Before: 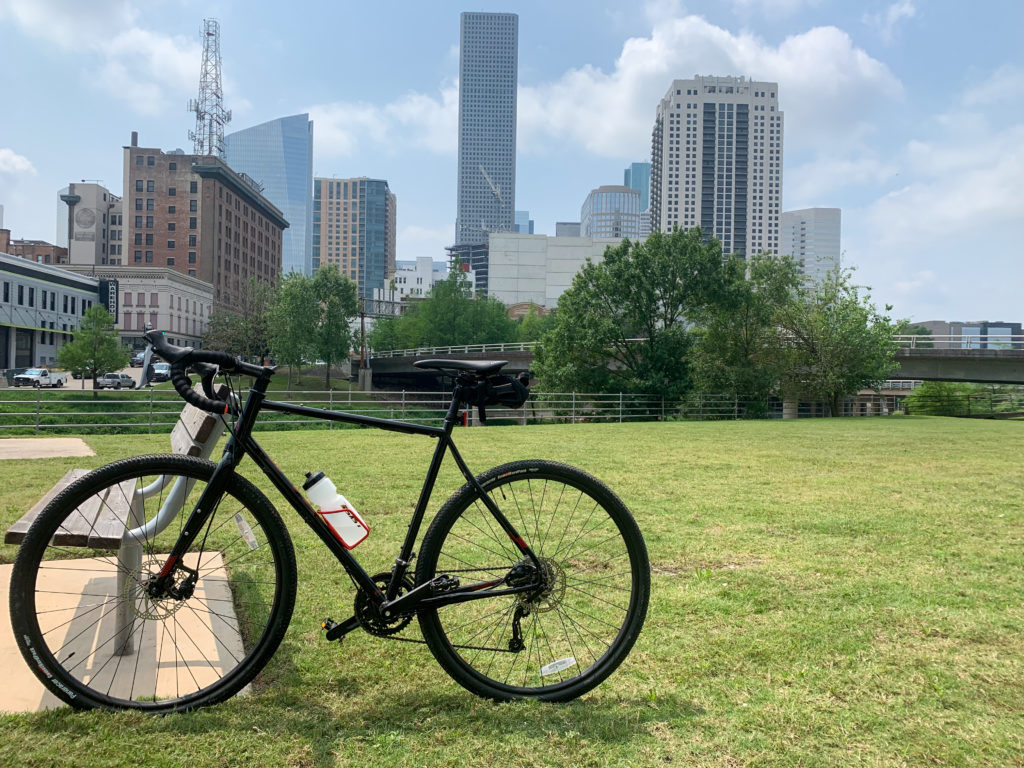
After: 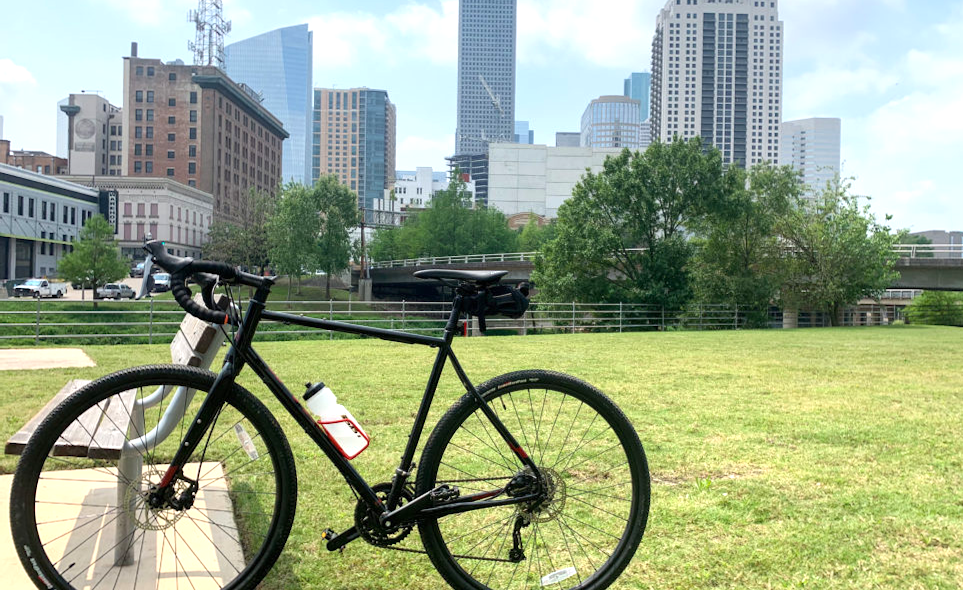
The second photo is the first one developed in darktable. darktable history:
exposure: exposure 0.582 EV, compensate highlight preservation false
crop and rotate: angle 0.071°, top 11.725%, right 5.767%, bottom 11.198%
